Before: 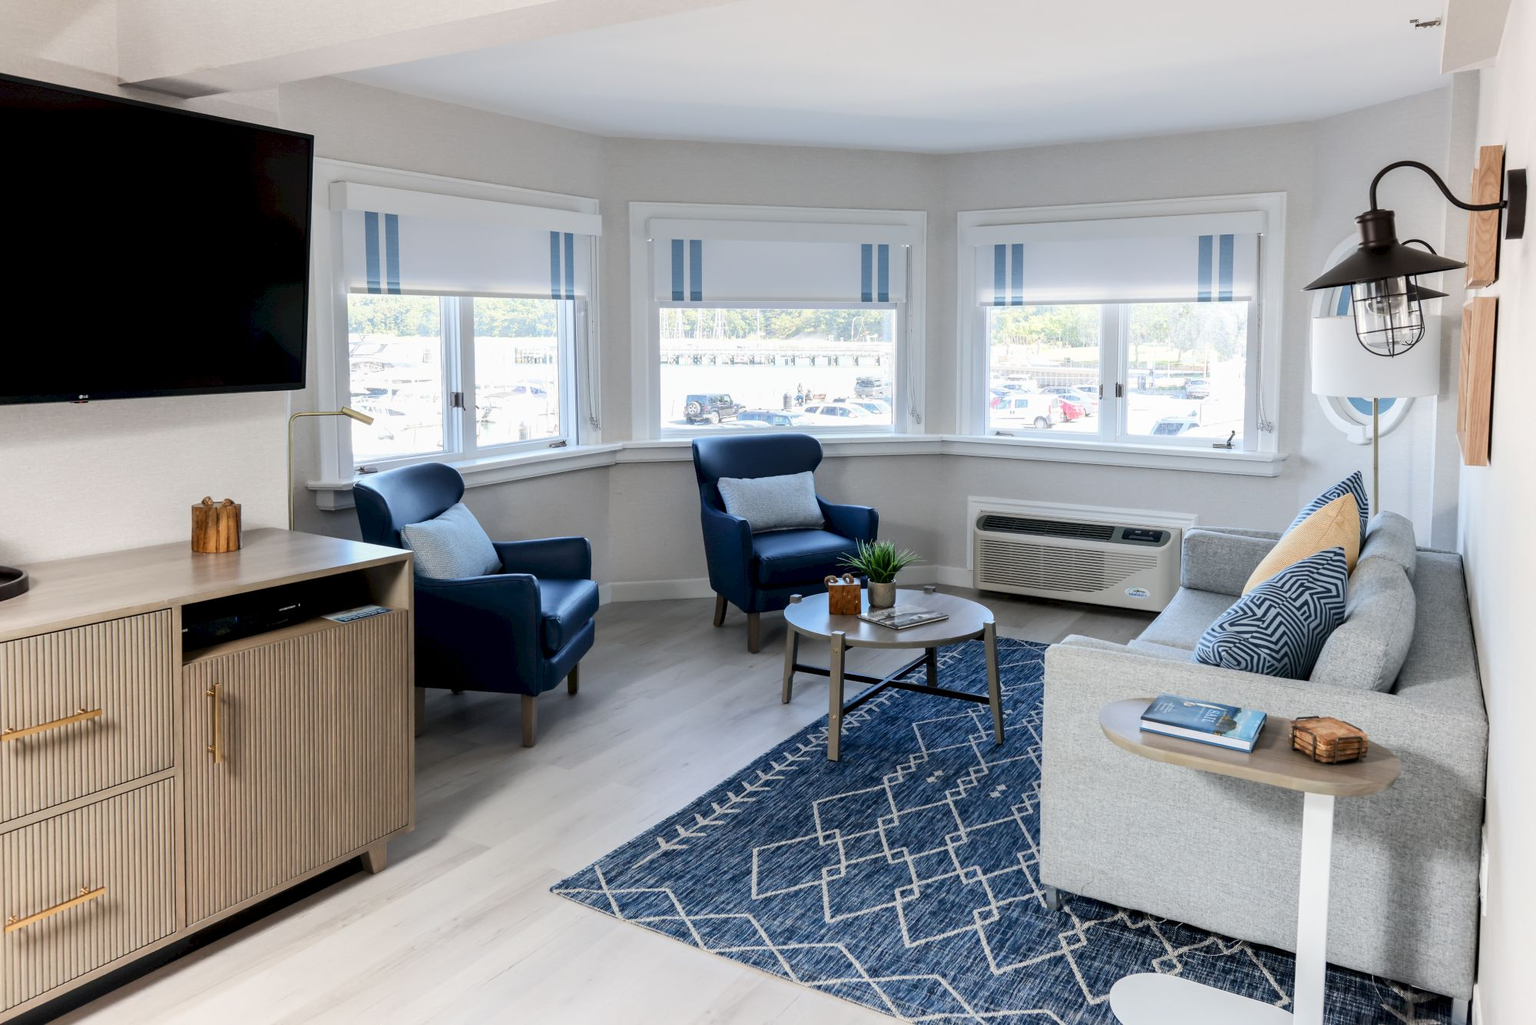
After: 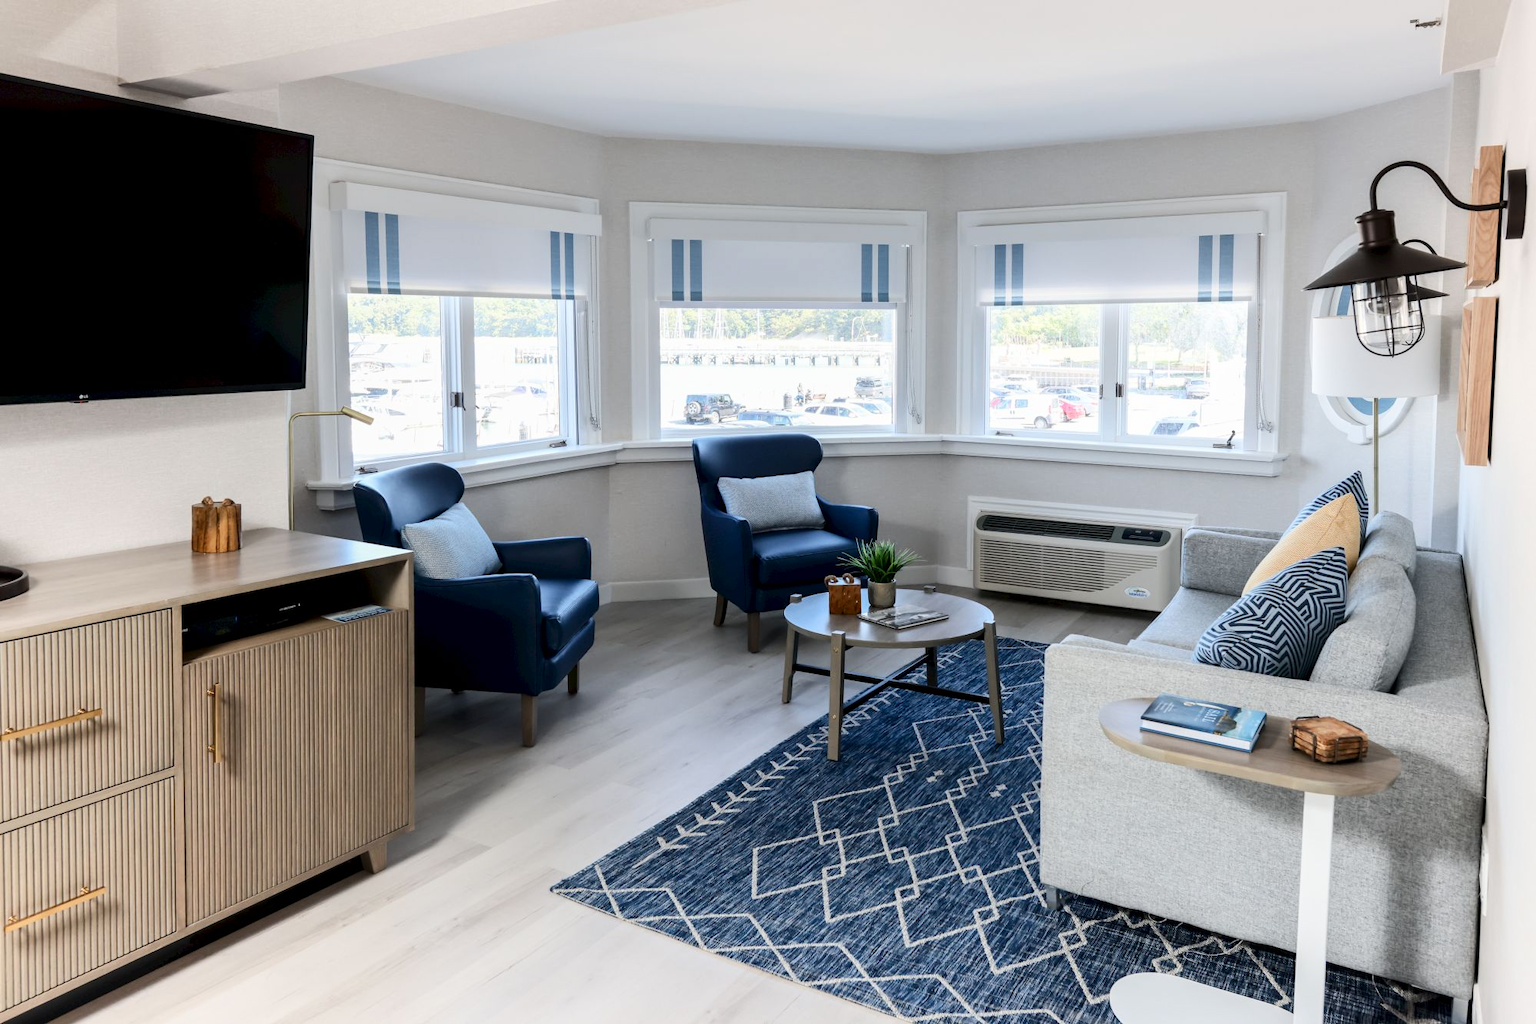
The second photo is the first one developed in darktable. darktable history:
contrast brightness saturation: contrast 0.14
